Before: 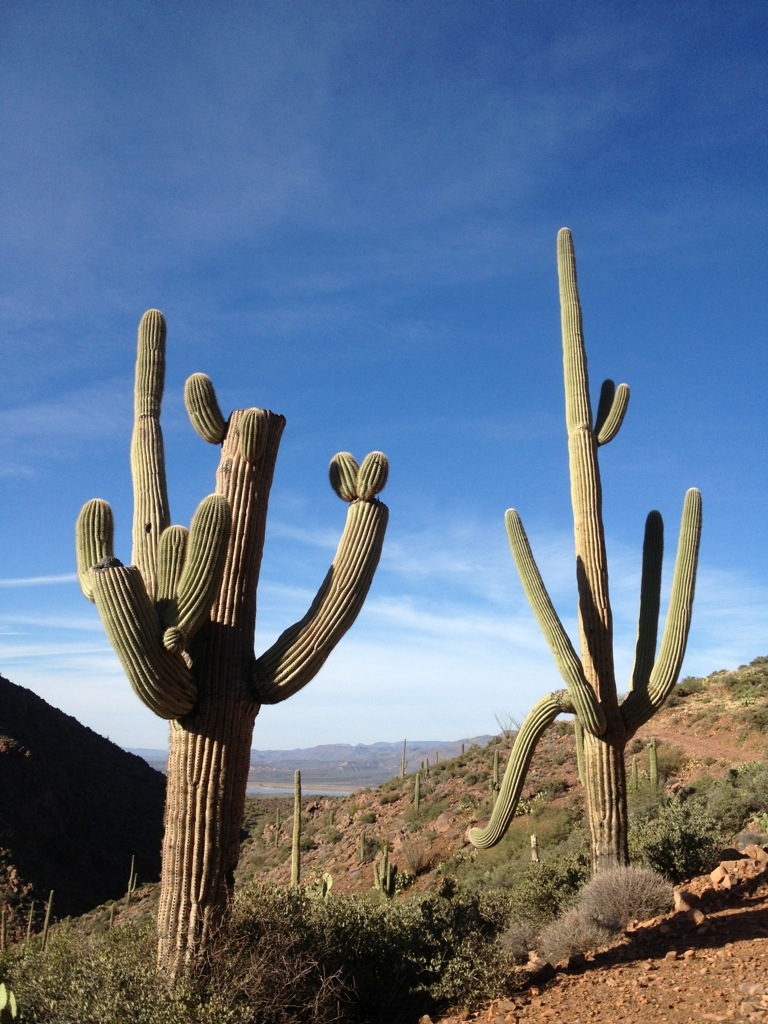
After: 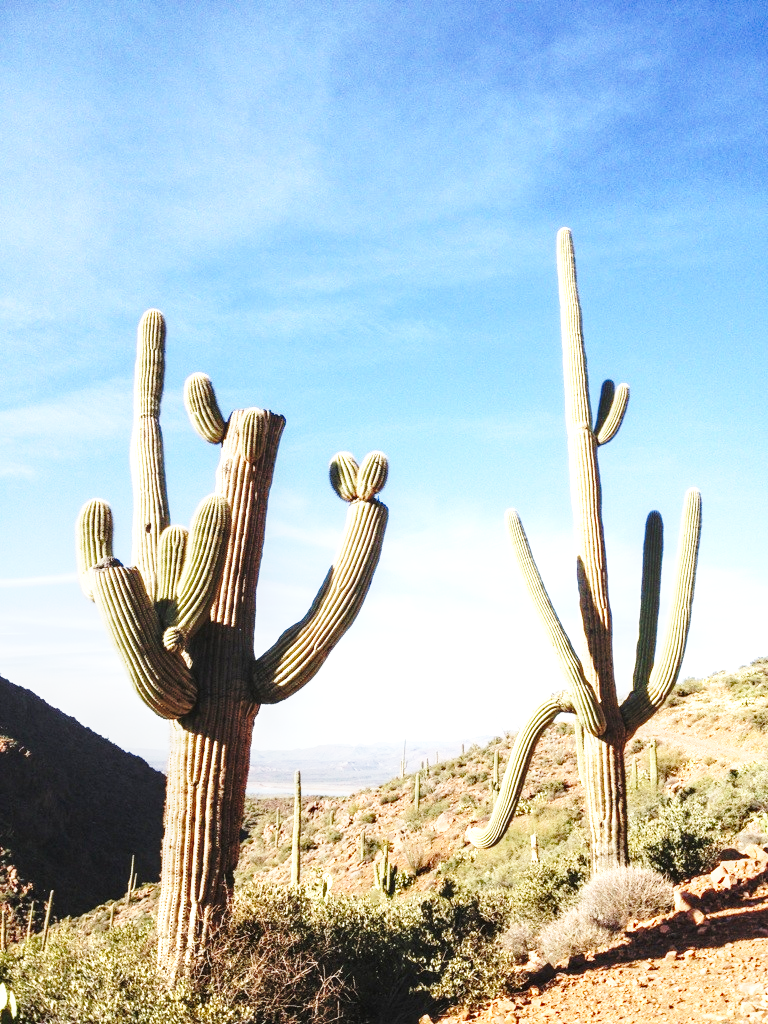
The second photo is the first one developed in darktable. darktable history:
local contrast: on, module defaults
exposure: black level correction 0, exposure 1.2 EV, compensate highlight preservation false
base curve: curves: ch0 [(0, 0) (0.032, 0.037) (0.105, 0.228) (0.435, 0.76) (0.856, 0.983) (1, 1)], preserve colors none
